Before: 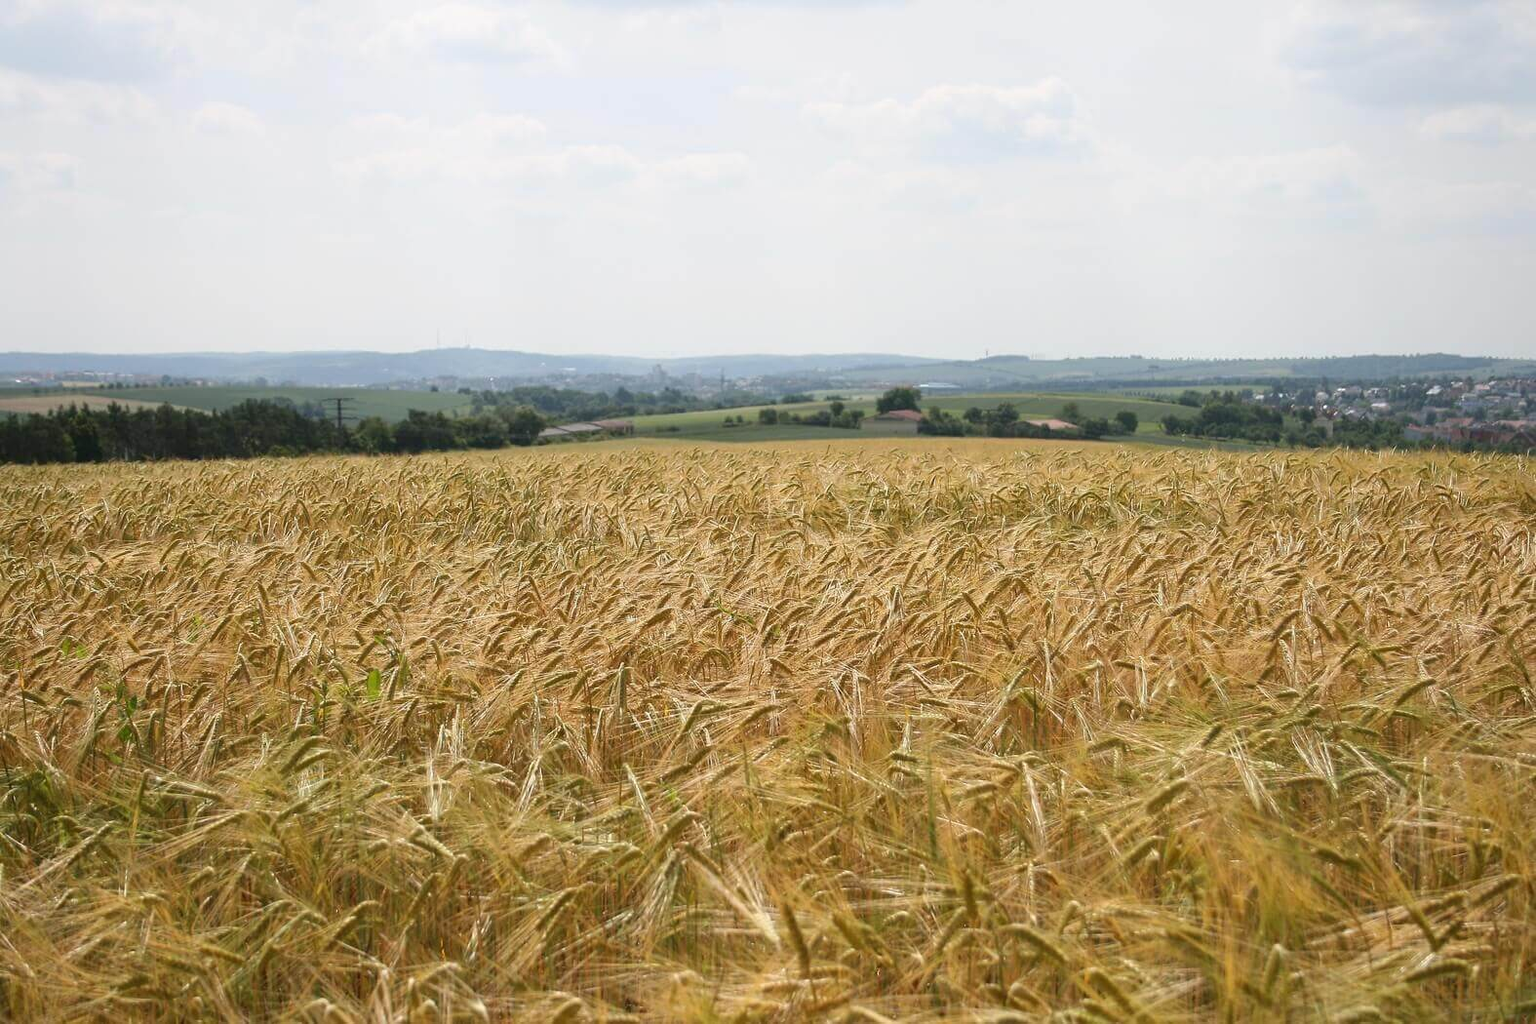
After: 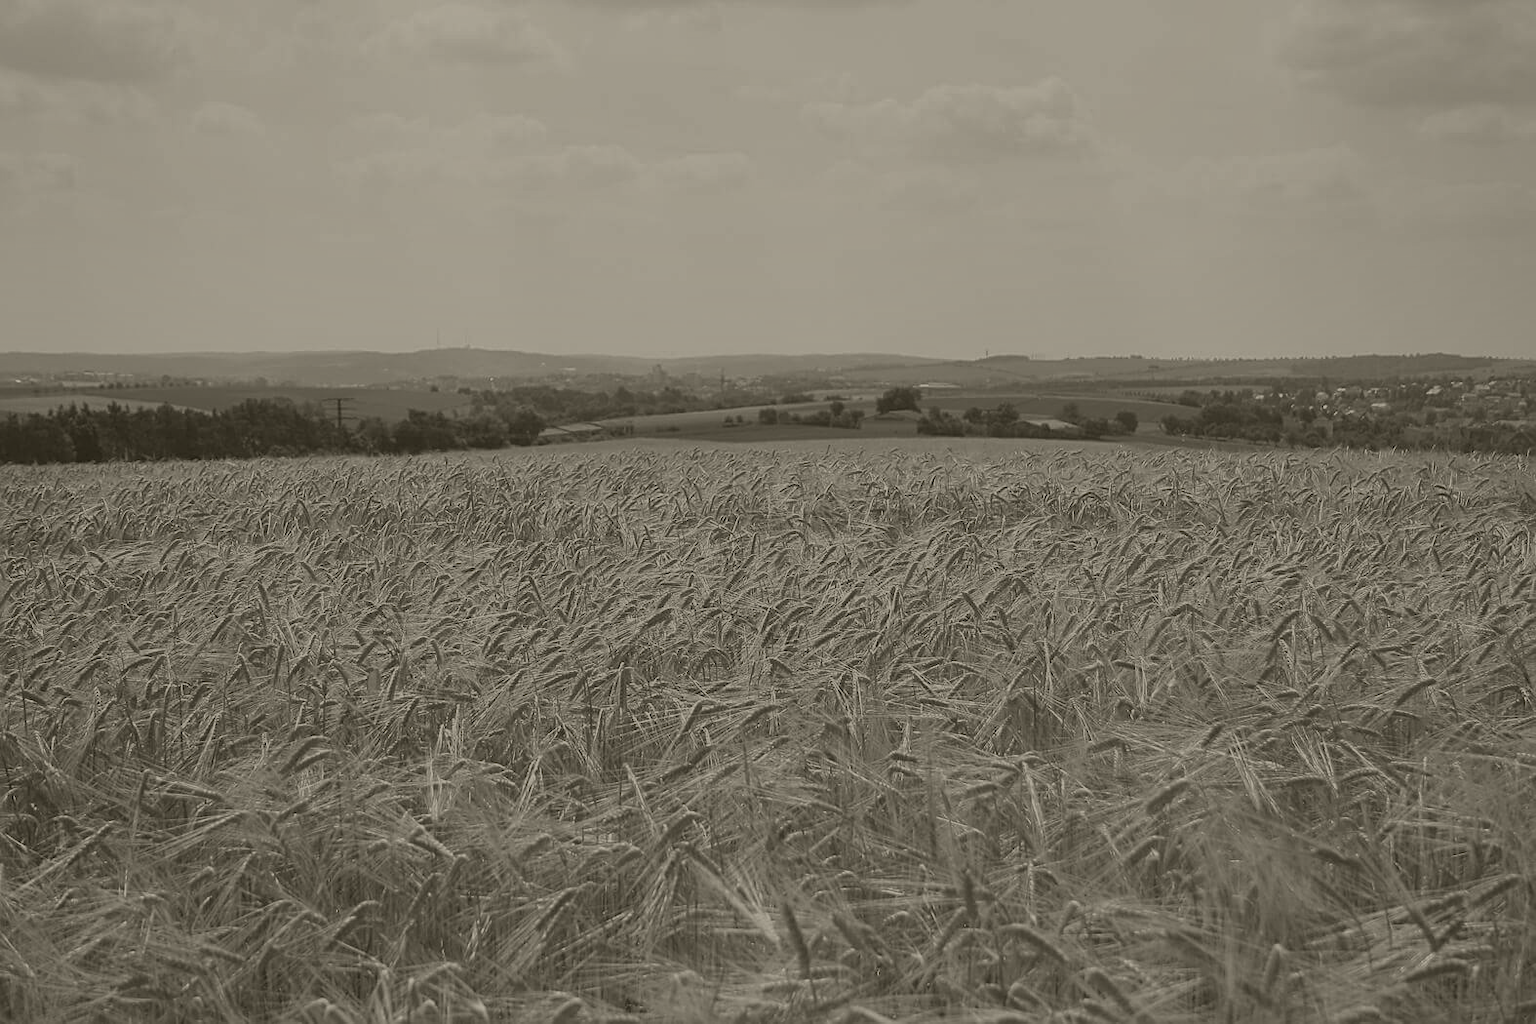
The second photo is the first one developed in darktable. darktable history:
shadows and highlights: low approximation 0.01, soften with gaussian
sharpen: on, module defaults
colorize: hue 41.44°, saturation 22%, source mix 60%, lightness 10.61%
